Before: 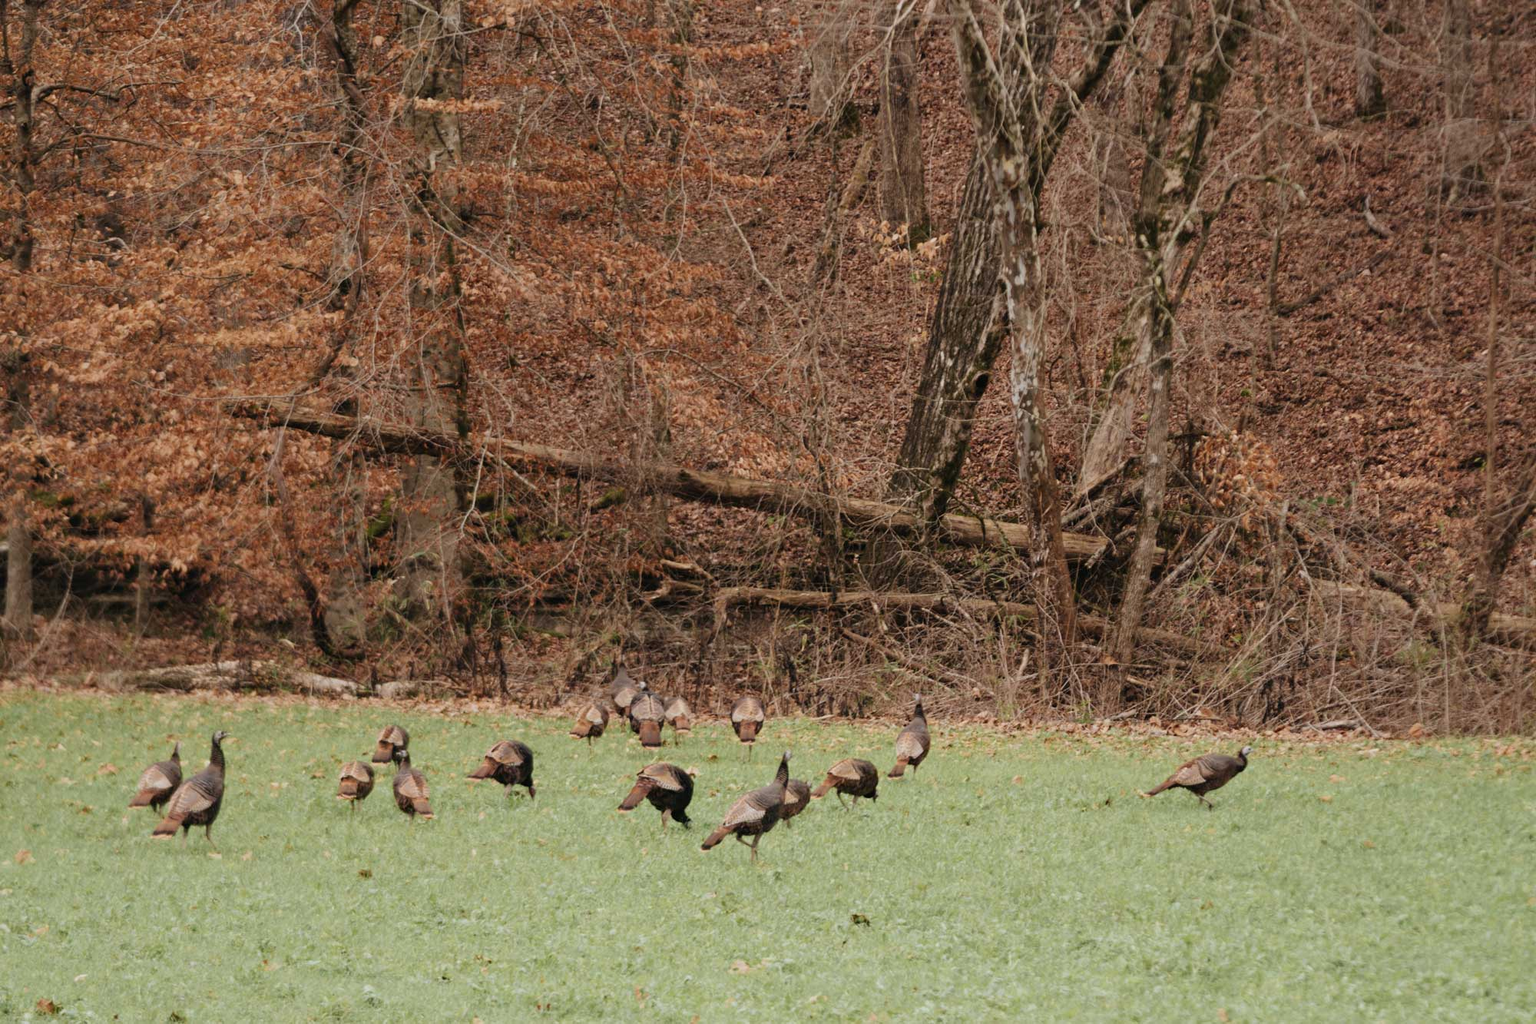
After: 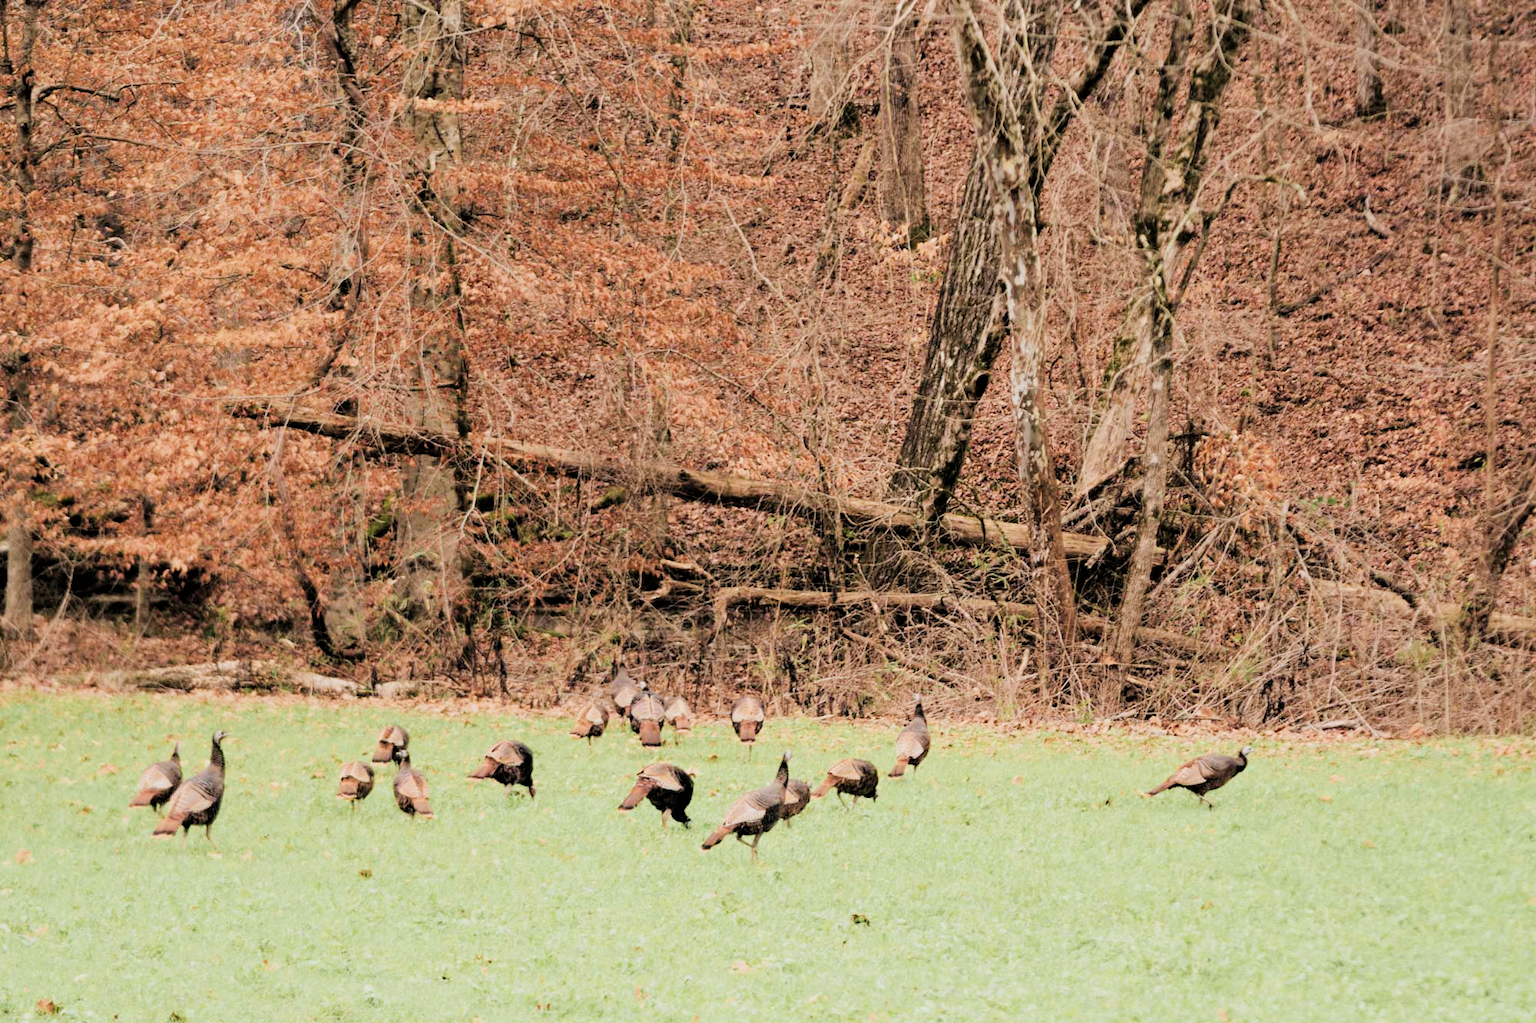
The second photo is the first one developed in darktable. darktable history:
velvia: strength 17%
exposure: black level correction 0, exposure 1.2 EV, compensate exposure bias true, compensate highlight preservation false
filmic rgb: black relative exposure -4.14 EV, white relative exposure 5.1 EV, hardness 2.11, contrast 1.165
